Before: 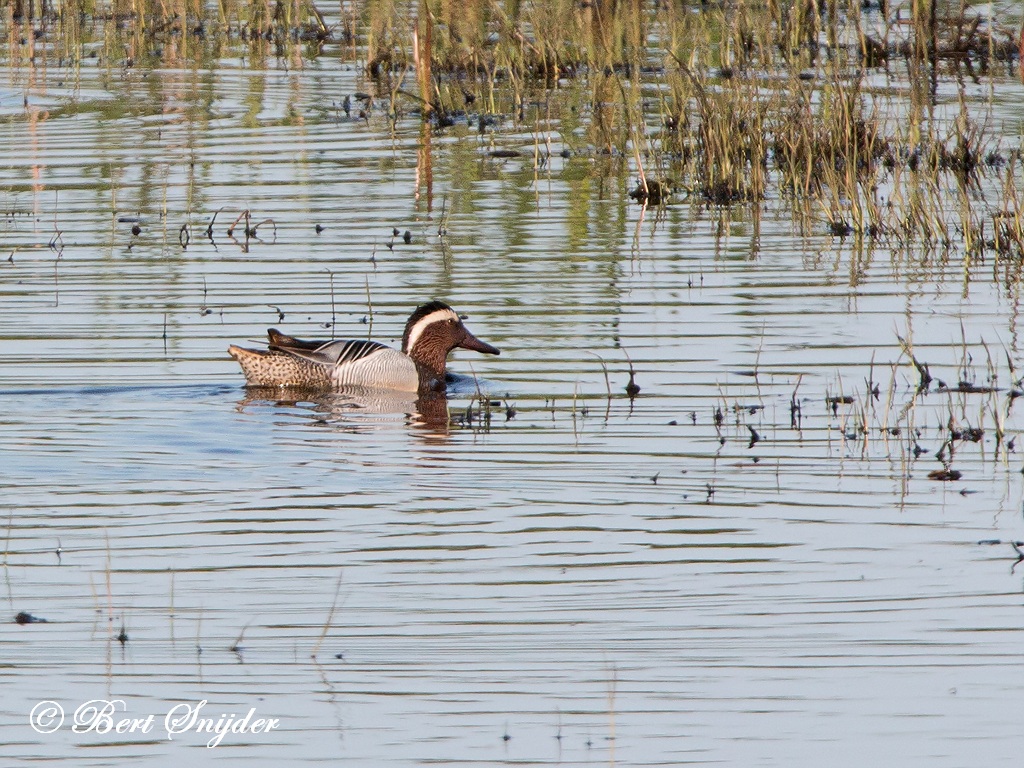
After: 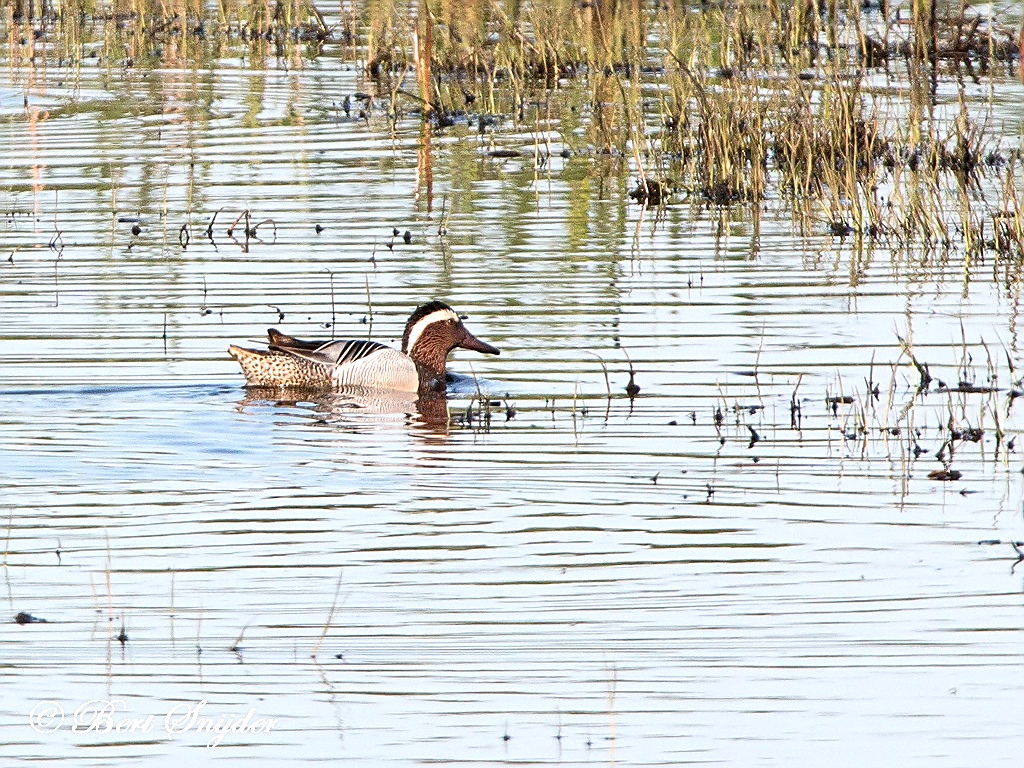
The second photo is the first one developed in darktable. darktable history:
exposure: exposure 0.664 EV, compensate highlight preservation false
sharpen: on, module defaults
